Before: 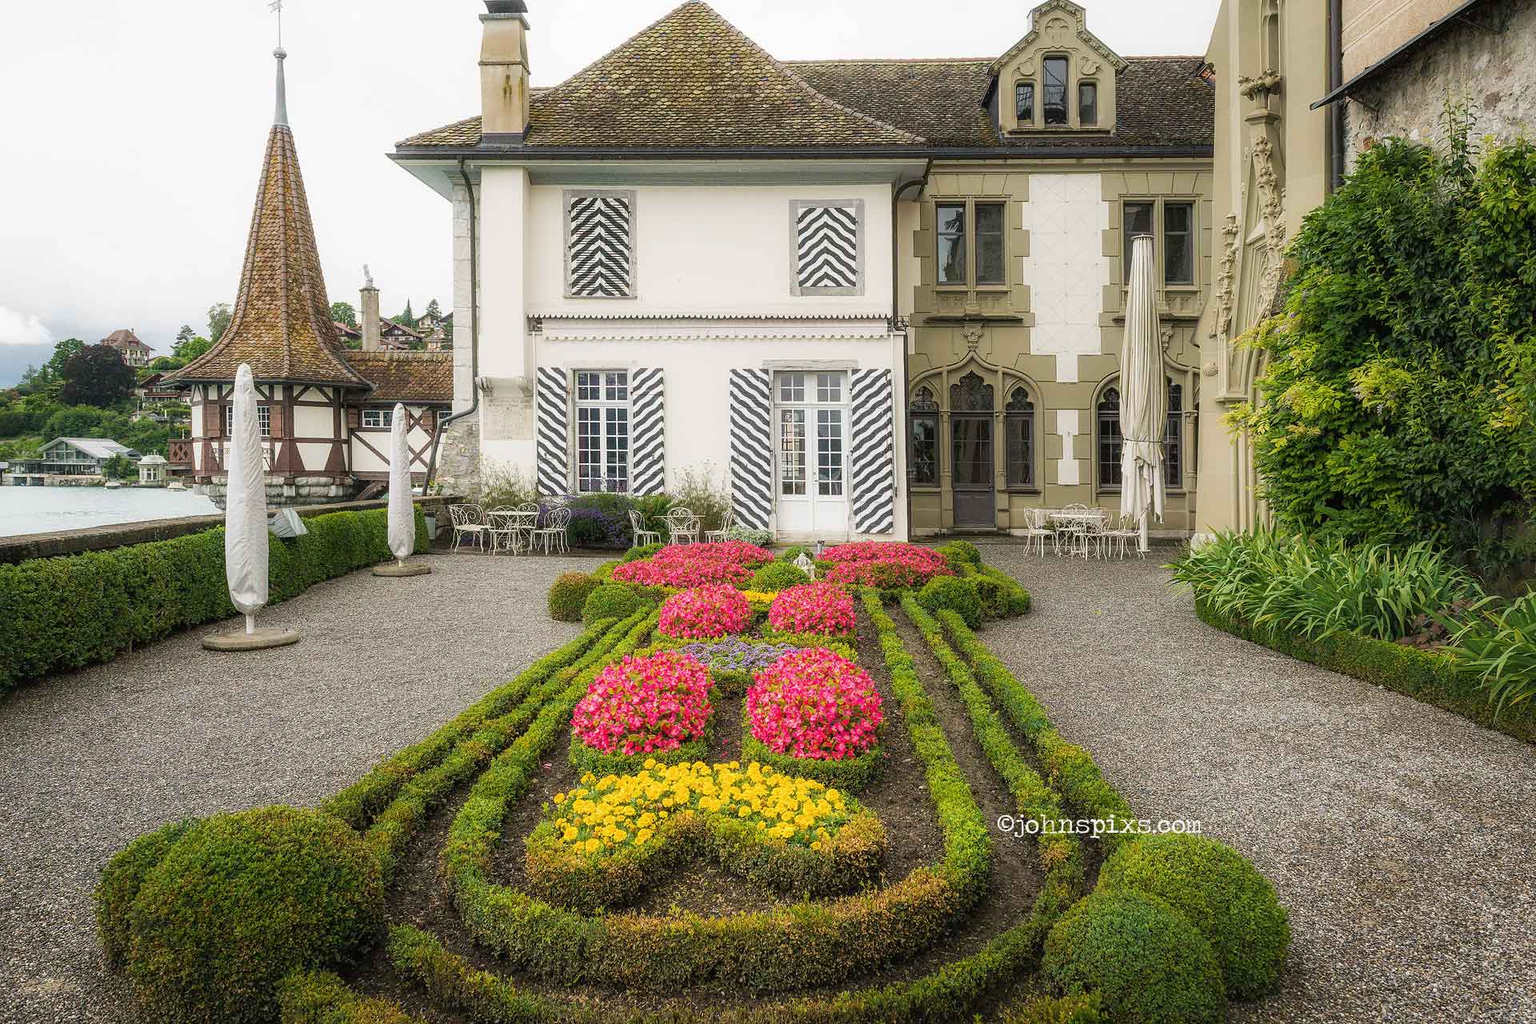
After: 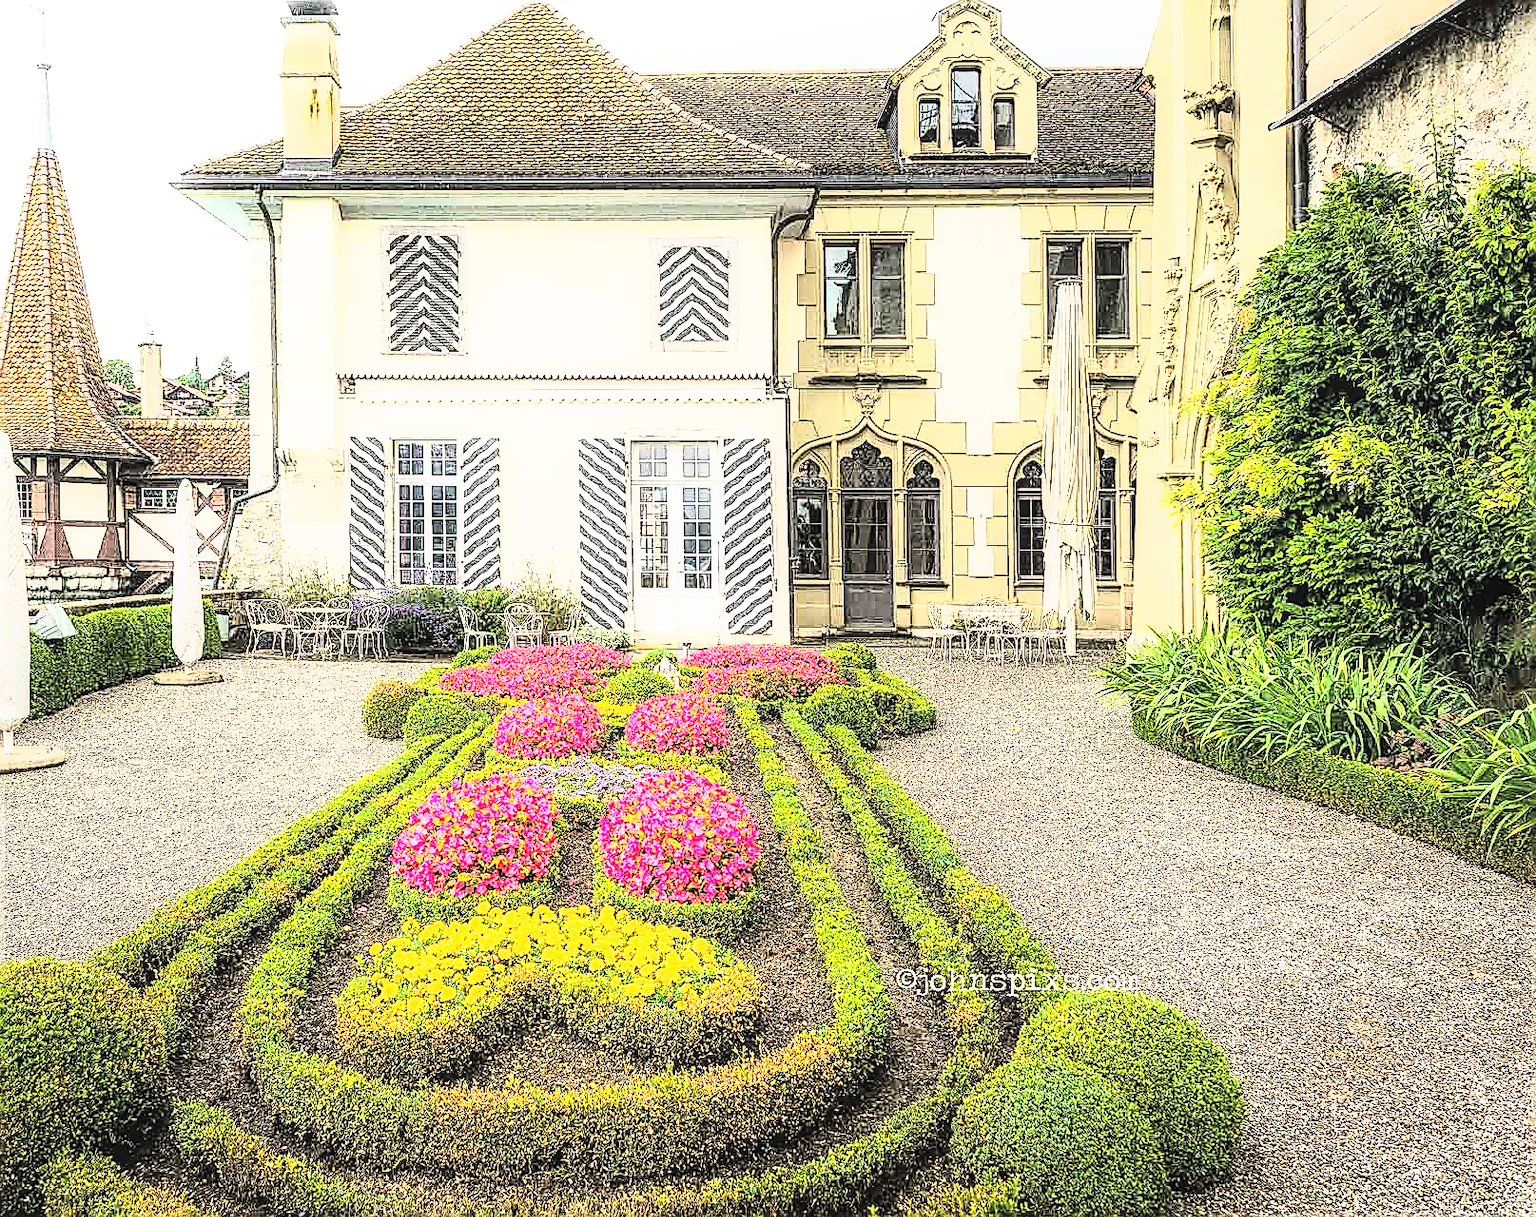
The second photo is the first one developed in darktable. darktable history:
base curve: curves: ch0 [(0, 0) (0.007, 0.004) (0.027, 0.03) (0.046, 0.07) (0.207, 0.54) (0.442, 0.872) (0.673, 0.972) (1, 1)]
contrast brightness saturation: brightness 0.151
tone equalizer: -8 EV -0.722 EV, -7 EV -0.721 EV, -6 EV -0.6 EV, -5 EV -0.399 EV, -3 EV 0.399 EV, -2 EV 0.6 EV, -1 EV 0.683 EV, +0 EV 0.769 EV, edges refinement/feathering 500, mask exposure compensation -1.57 EV, preserve details no
exposure: exposure 0.497 EV, compensate exposure bias true, compensate highlight preservation false
local contrast: on, module defaults
sharpen: radius 1.733, amount 1.296
crop: left 15.877%
